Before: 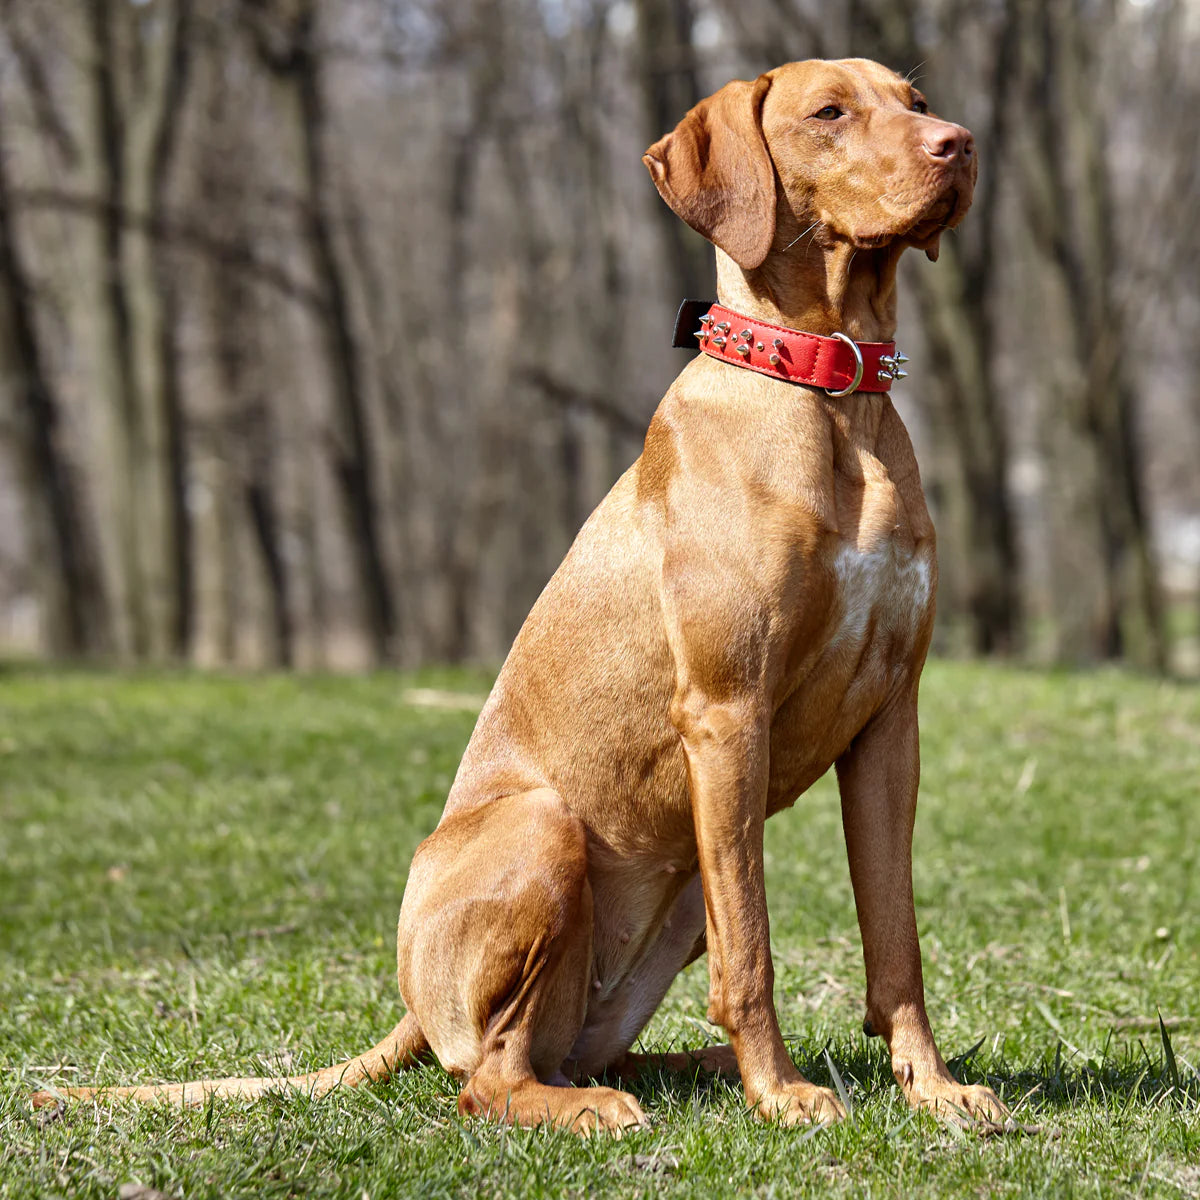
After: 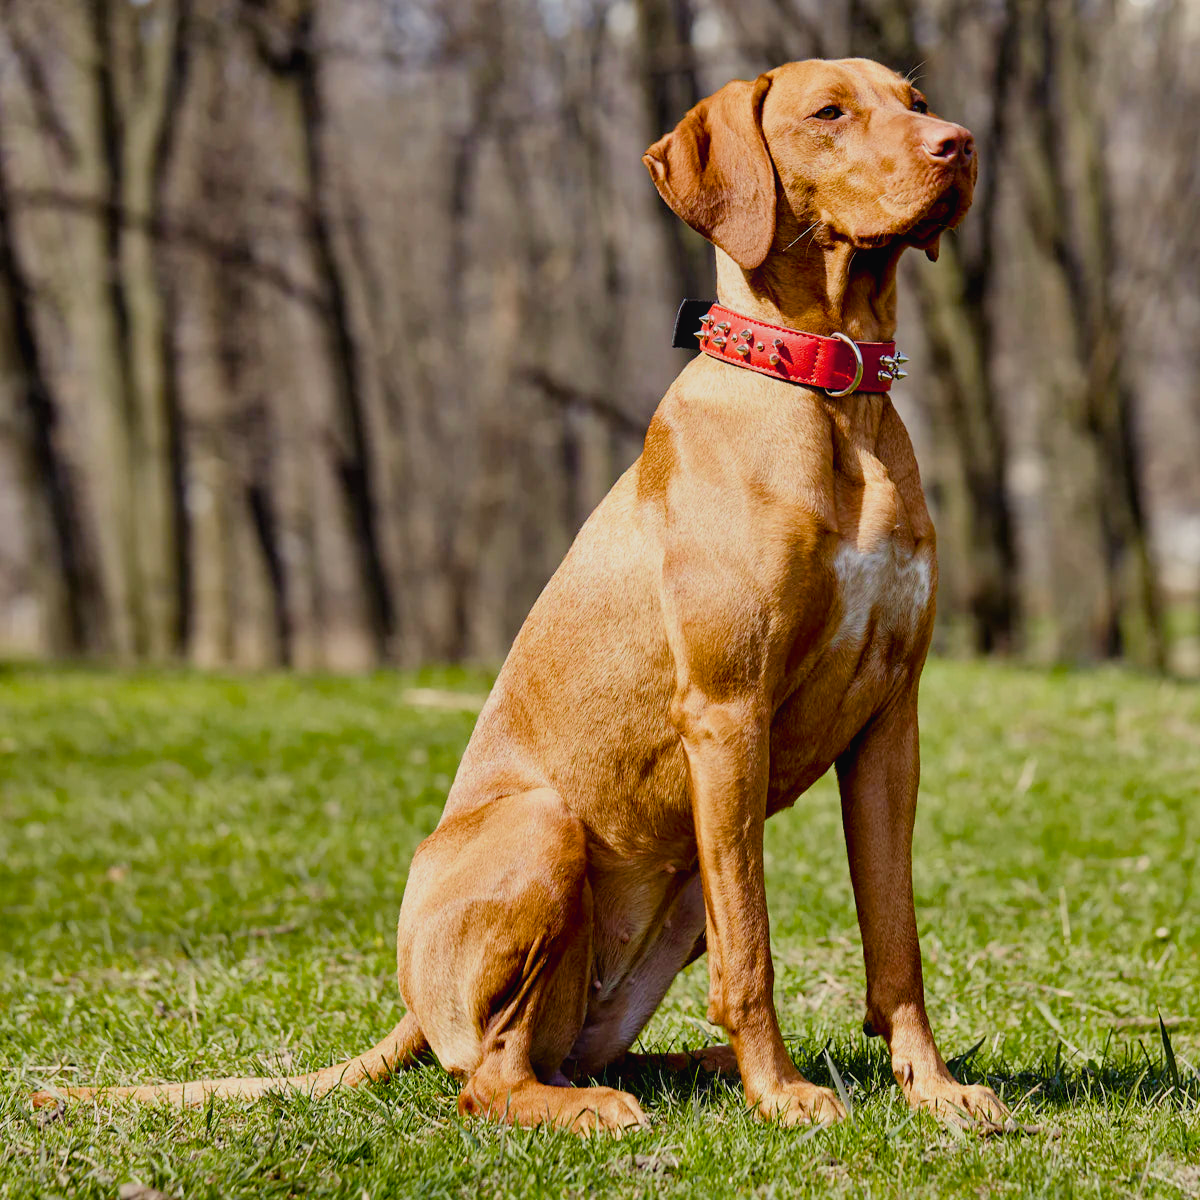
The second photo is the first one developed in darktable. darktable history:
filmic rgb: hardness 4.17
exposure: black level correction 0.009, exposure 0.014 EV, compensate highlight preservation false
bloom: size 5%, threshold 95%, strength 15%
color balance rgb: shadows lift › chroma 3%, shadows lift › hue 280.8°, power › hue 330°, highlights gain › chroma 3%, highlights gain › hue 75.6°, global offset › luminance 0.7%, perceptual saturation grading › global saturation 20%, perceptual saturation grading › highlights -25%, perceptual saturation grading › shadows 50%, global vibrance 20.33%
